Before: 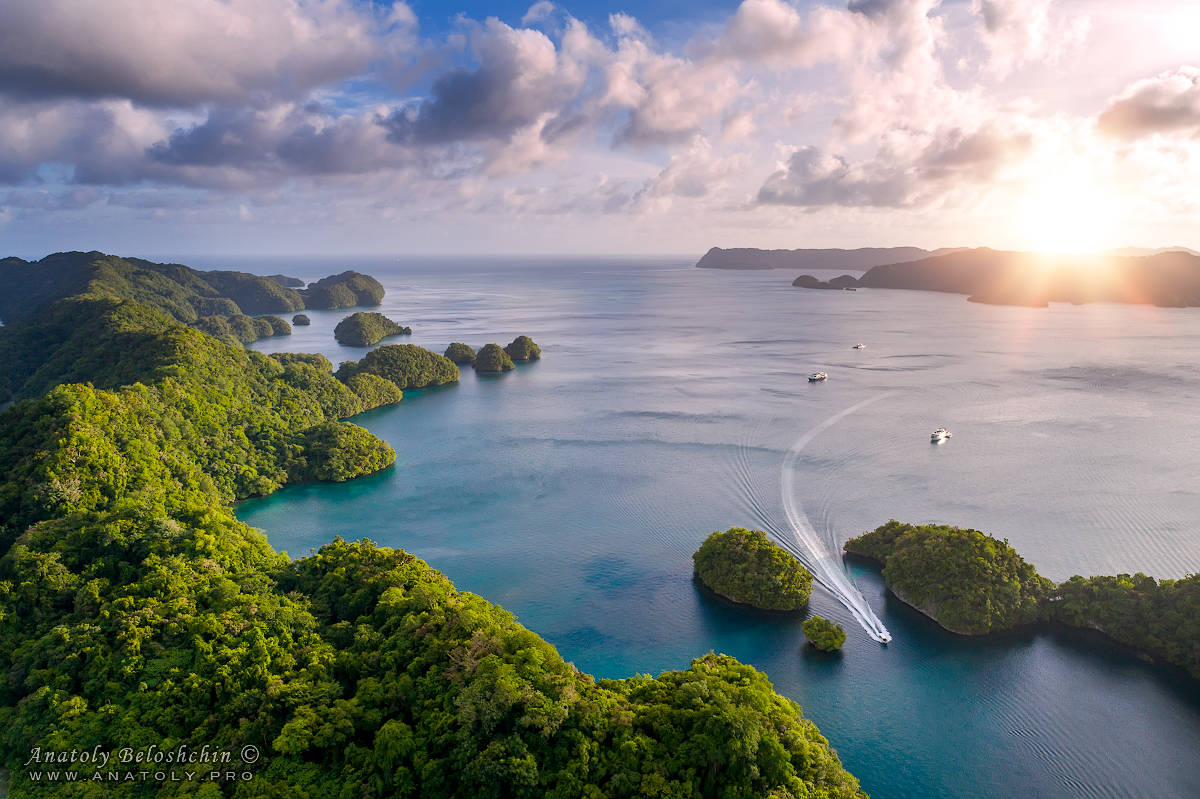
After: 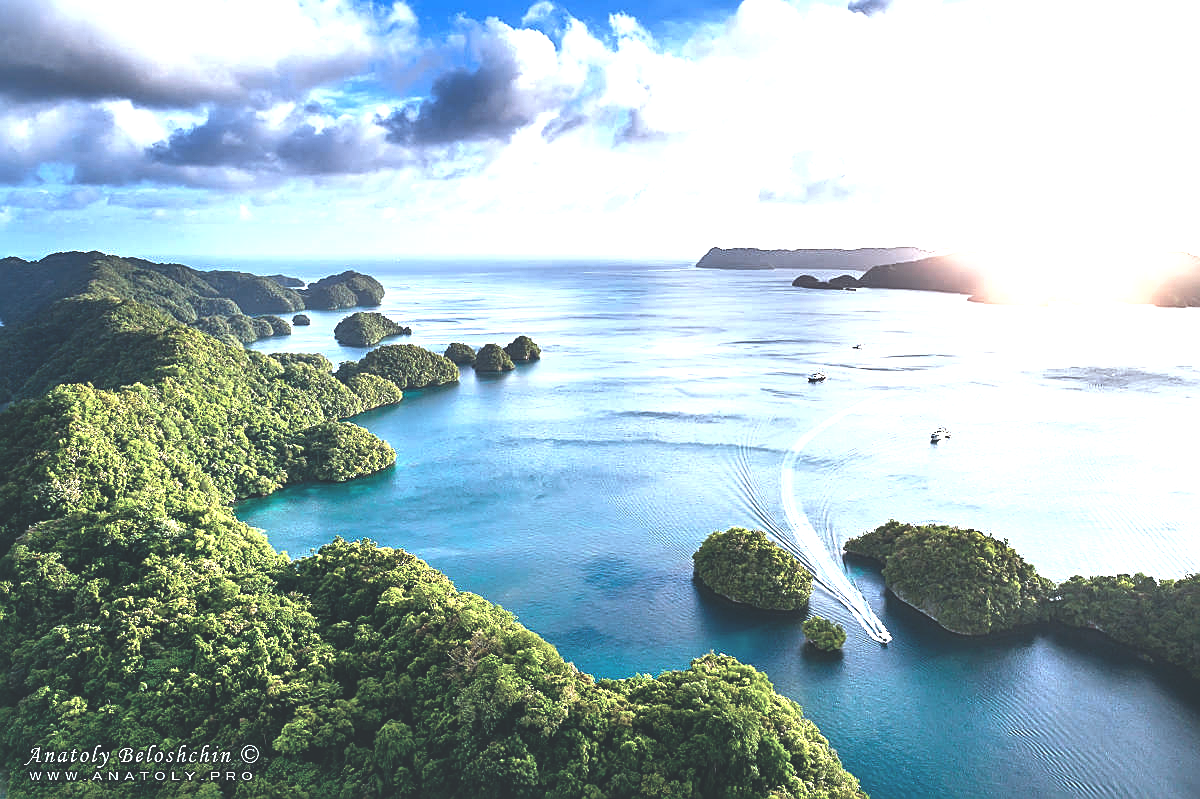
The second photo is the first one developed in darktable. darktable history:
sharpen: on, module defaults
exposure: black level correction 0, exposure 1.45 EV, compensate exposure bias true, compensate highlight preservation false
color correction: highlights a* -12.64, highlights b* -18.1, saturation 0.7
shadows and highlights: shadows 37.27, highlights -28.18, soften with gaussian
rgb curve: curves: ch0 [(0, 0.186) (0.314, 0.284) (0.775, 0.708) (1, 1)], compensate middle gray true, preserve colors none
